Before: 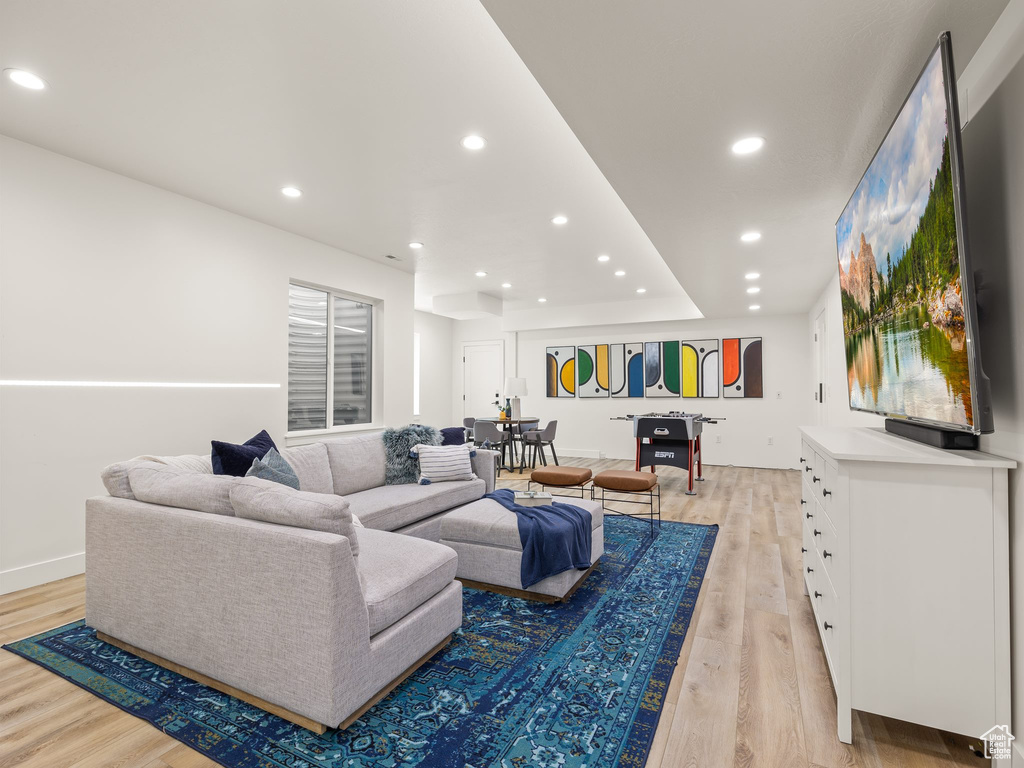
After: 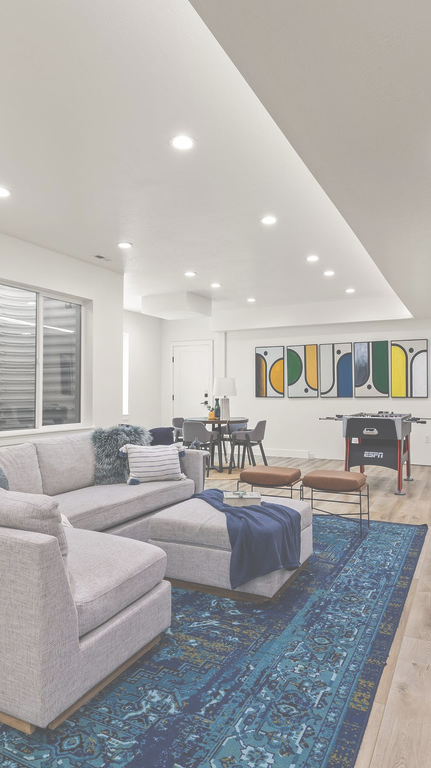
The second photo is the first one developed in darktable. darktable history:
exposure: black level correction -0.086, compensate highlight preservation false
shadows and highlights: shadows 37.36, highlights -27.99, highlights color adjustment 42.78%, soften with gaussian
crop: left 28.482%, right 29.393%
